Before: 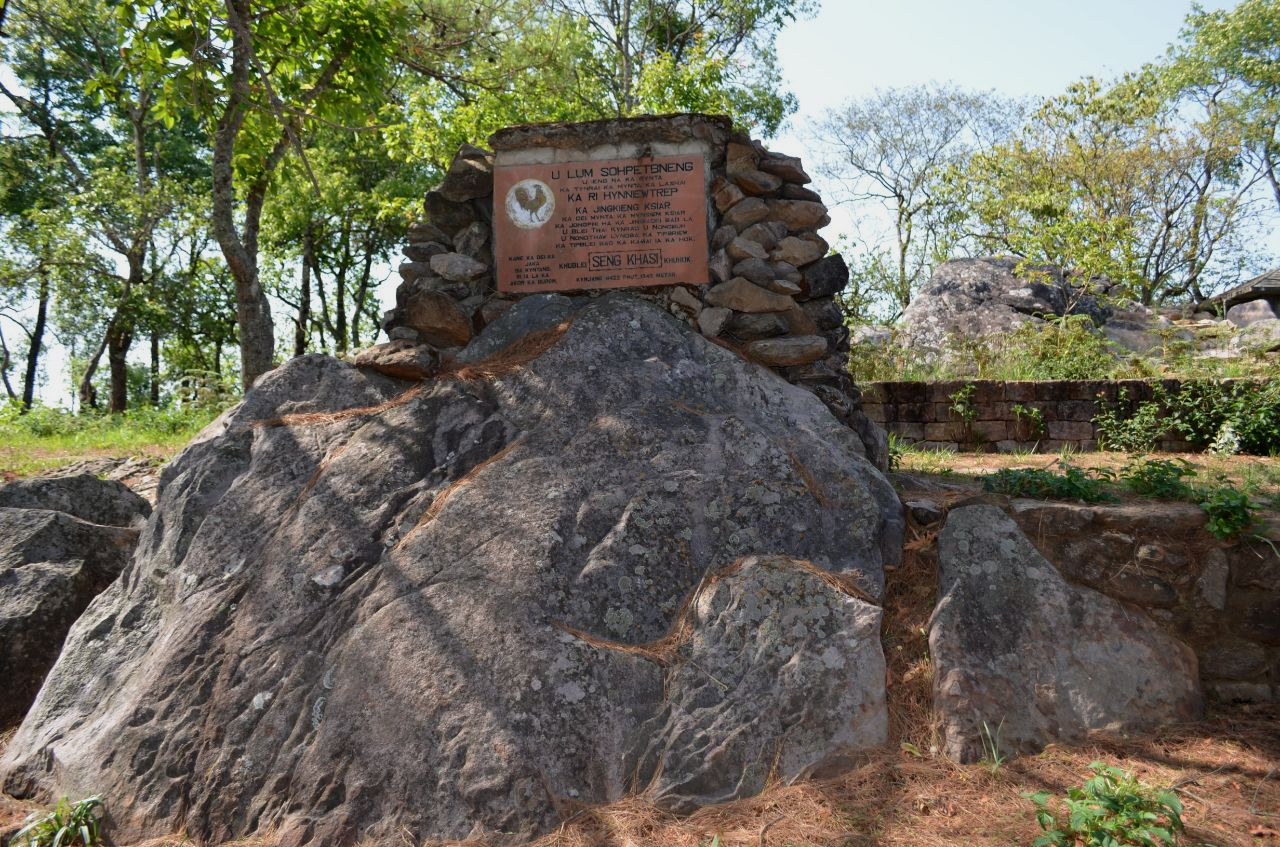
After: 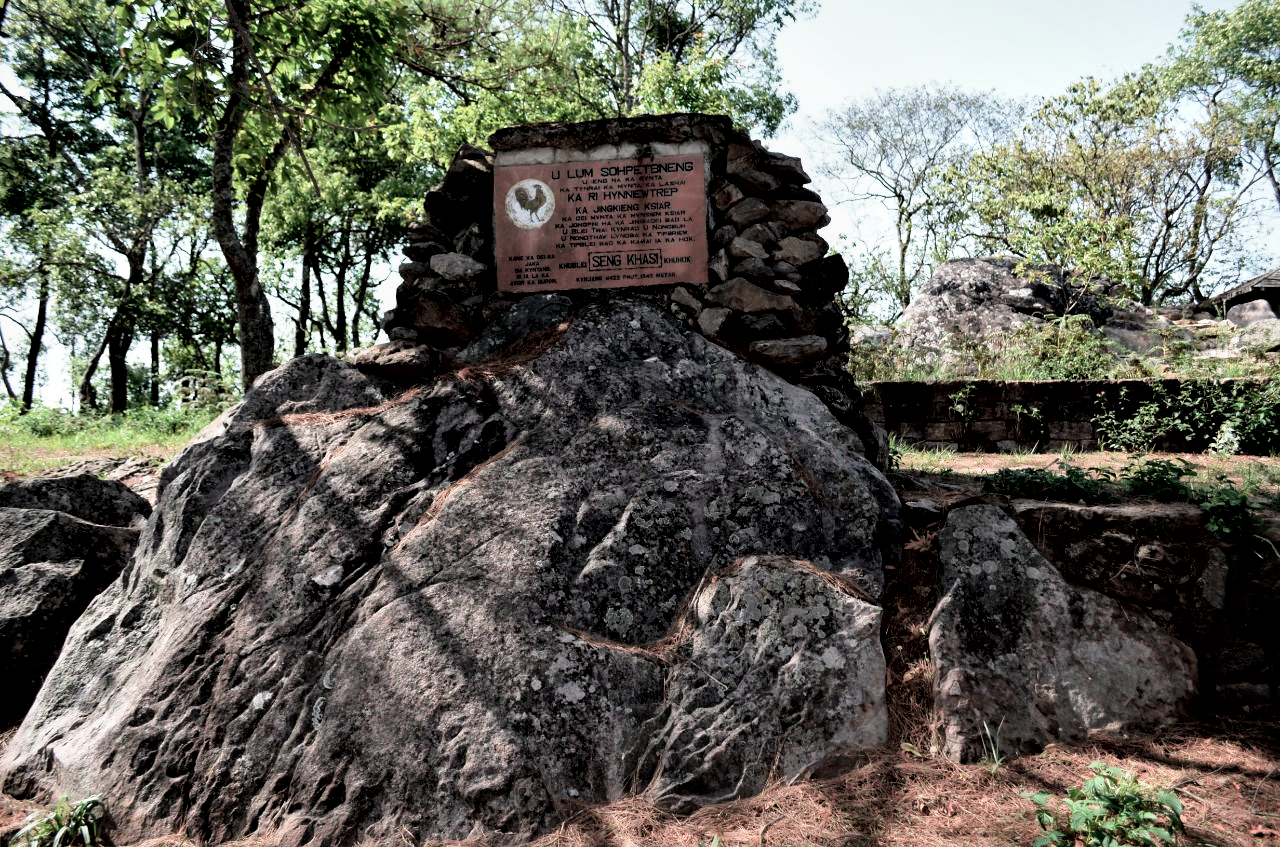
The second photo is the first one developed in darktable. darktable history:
filmic rgb: black relative exposure -5.42 EV, white relative exposure 2.85 EV, dynamic range scaling -37.73%, hardness 4, contrast 1.605, highlights saturation mix -0.93%
color contrast: blue-yellow contrast 0.7
local contrast: mode bilateral grid, contrast 50, coarseness 50, detail 150%, midtone range 0.2
tone equalizer: on, module defaults
